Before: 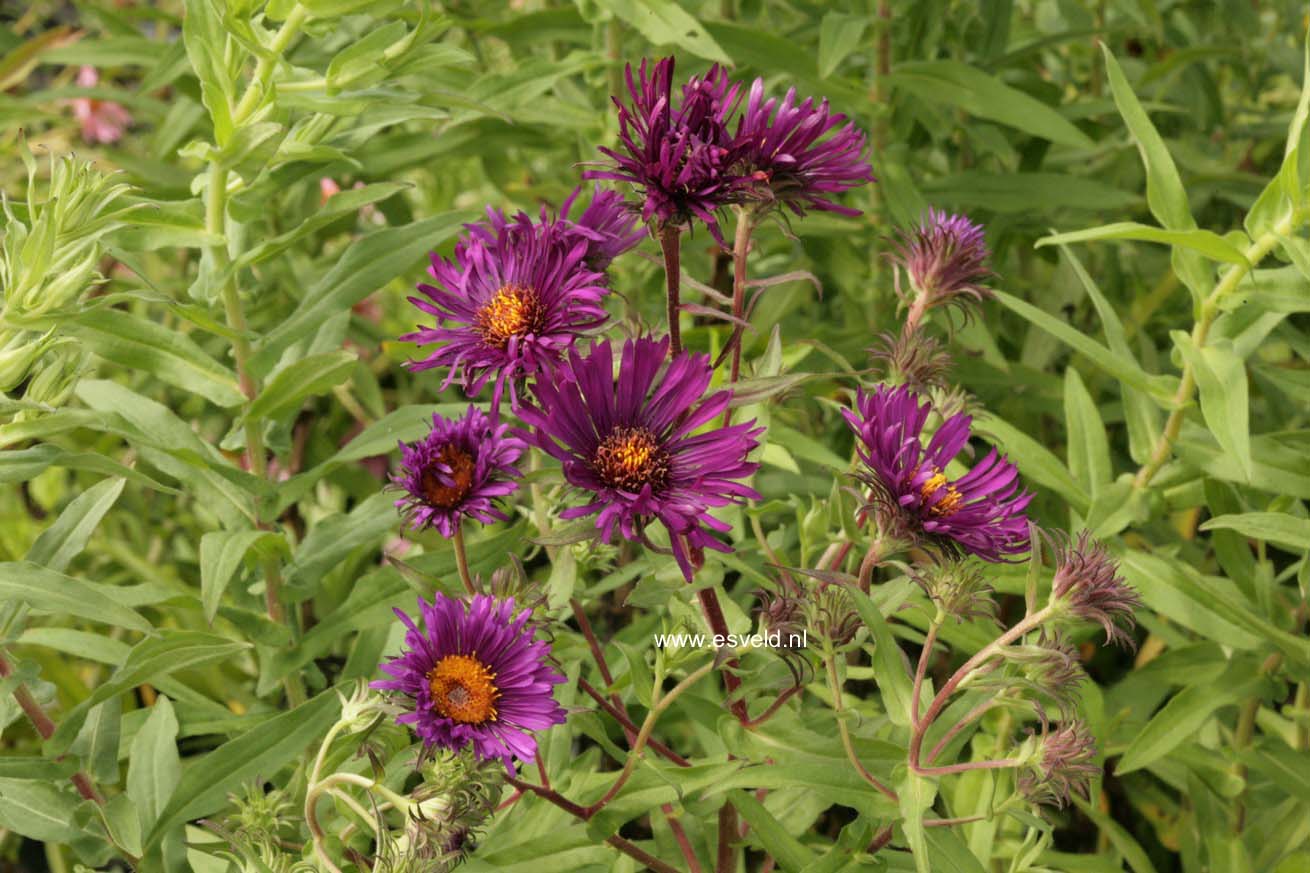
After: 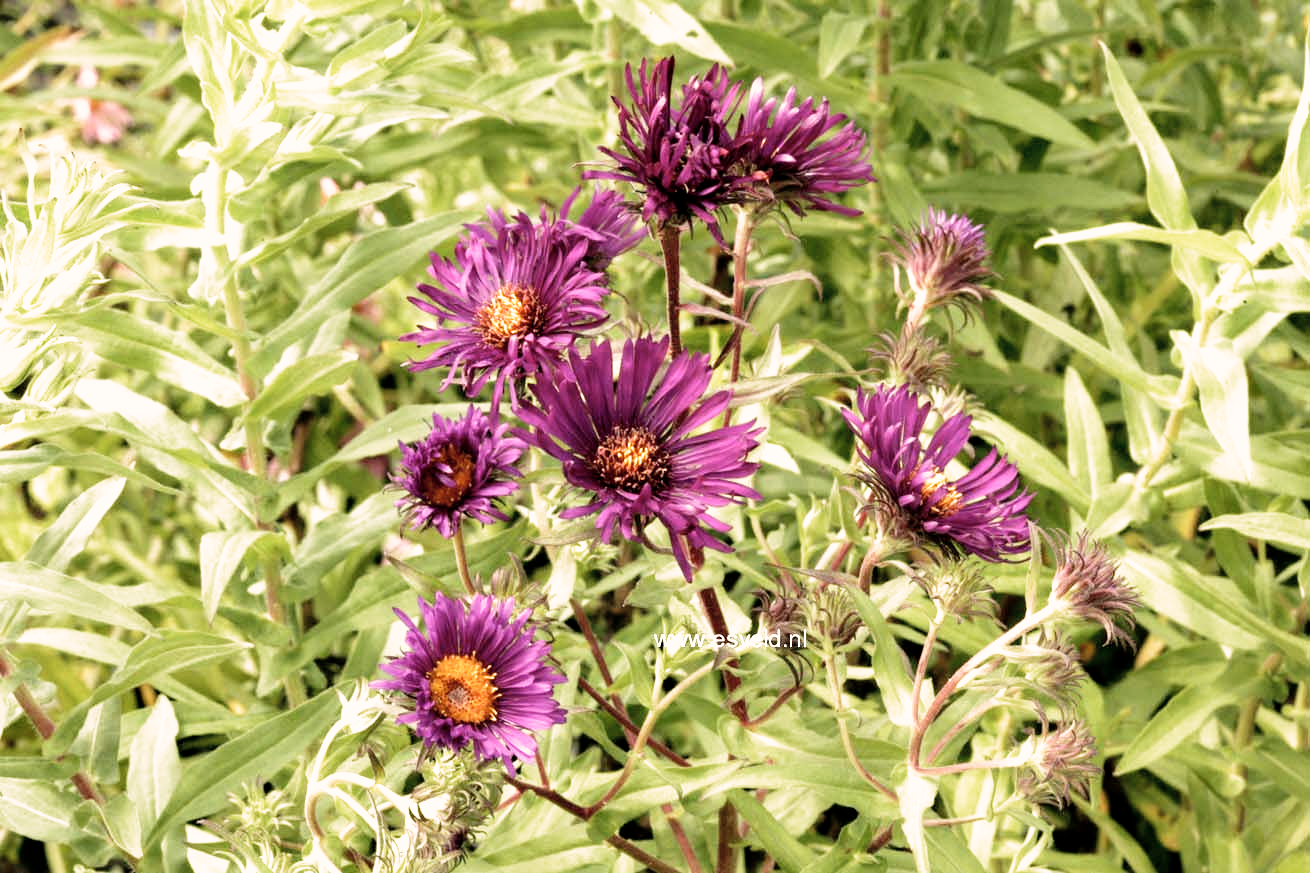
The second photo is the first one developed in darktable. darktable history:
color correction: highlights a* 5.59, highlights b* 5.24, saturation 0.68
filmic rgb: middle gray luminance 8.8%, black relative exposure -6.3 EV, white relative exposure 2.7 EV, threshold 6 EV, target black luminance 0%, hardness 4.74, latitude 73.47%, contrast 1.332, shadows ↔ highlights balance 10.13%, add noise in highlights 0, preserve chrominance no, color science v3 (2019), use custom middle-gray values true, iterations of high-quality reconstruction 0, contrast in highlights soft, enable highlight reconstruction true
